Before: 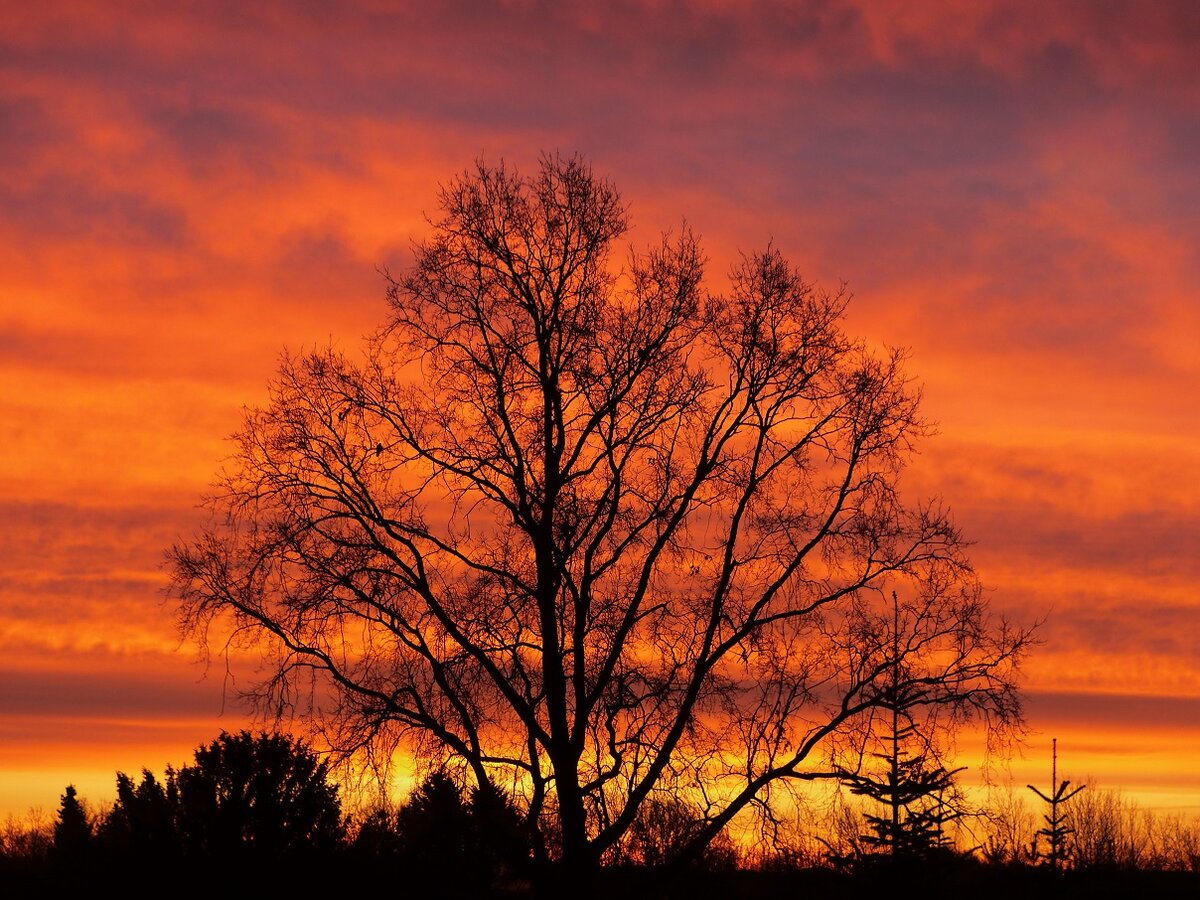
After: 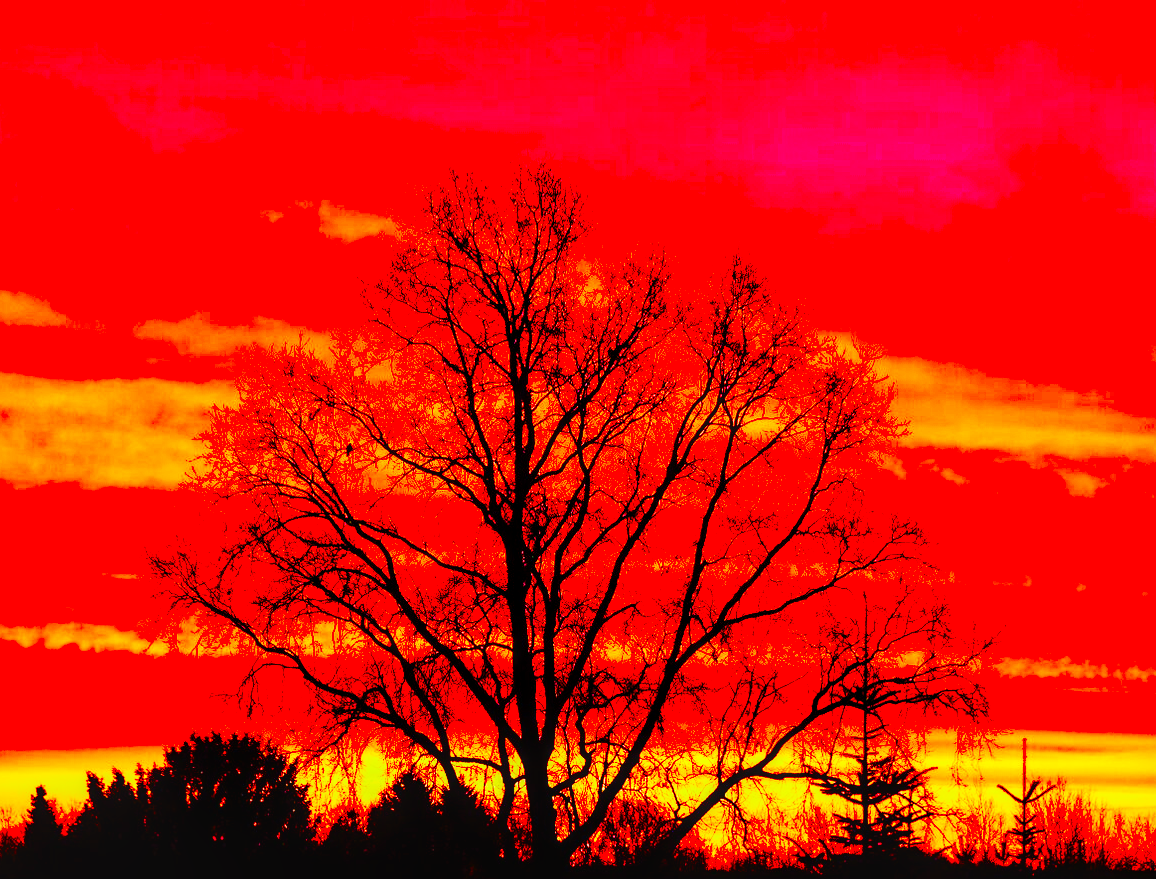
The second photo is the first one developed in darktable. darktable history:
base curve: curves: ch0 [(0, 0) (0.007, 0.004) (0.027, 0.03) (0.046, 0.07) (0.207, 0.54) (0.442, 0.872) (0.673, 0.972) (1, 1)], preserve colors none
color correction: highlights a* 1.59, highlights b* -1.7, saturation 2.48
crop and rotate: left 2.536%, right 1.107%, bottom 2.246%
local contrast: detail 130%
color balance rgb: perceptual saturation grading › global saturation 20%, perceptual saturation grading › highlights -25%, perceptual saturation grading › shadows 50.52%, global vibrance 40.24%
